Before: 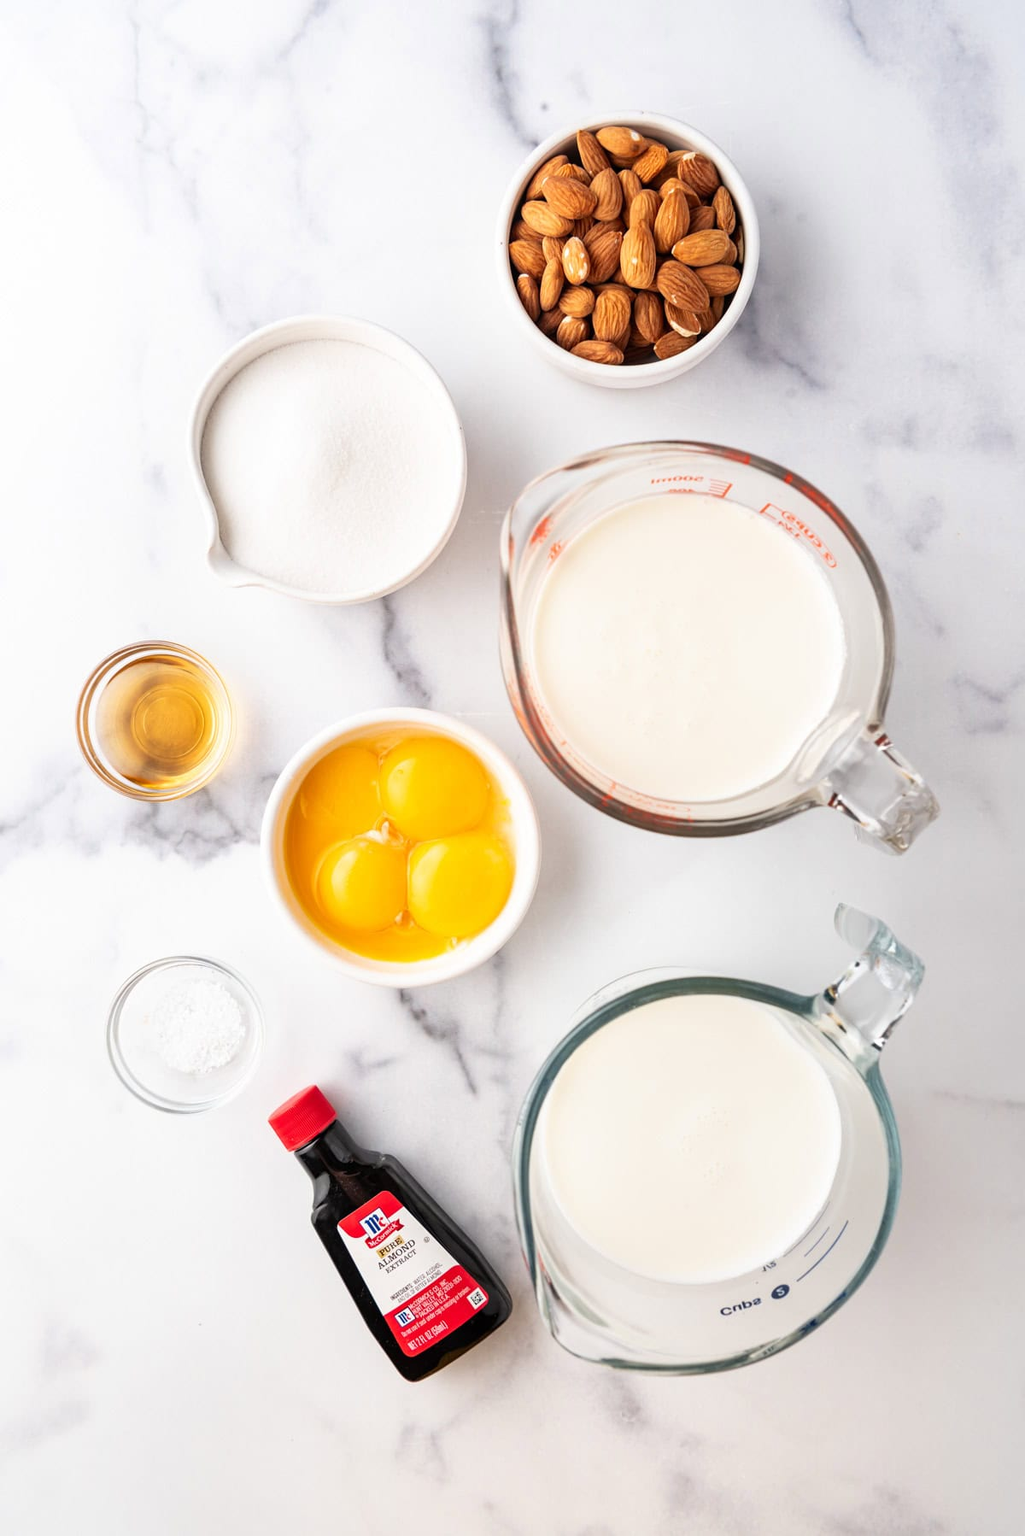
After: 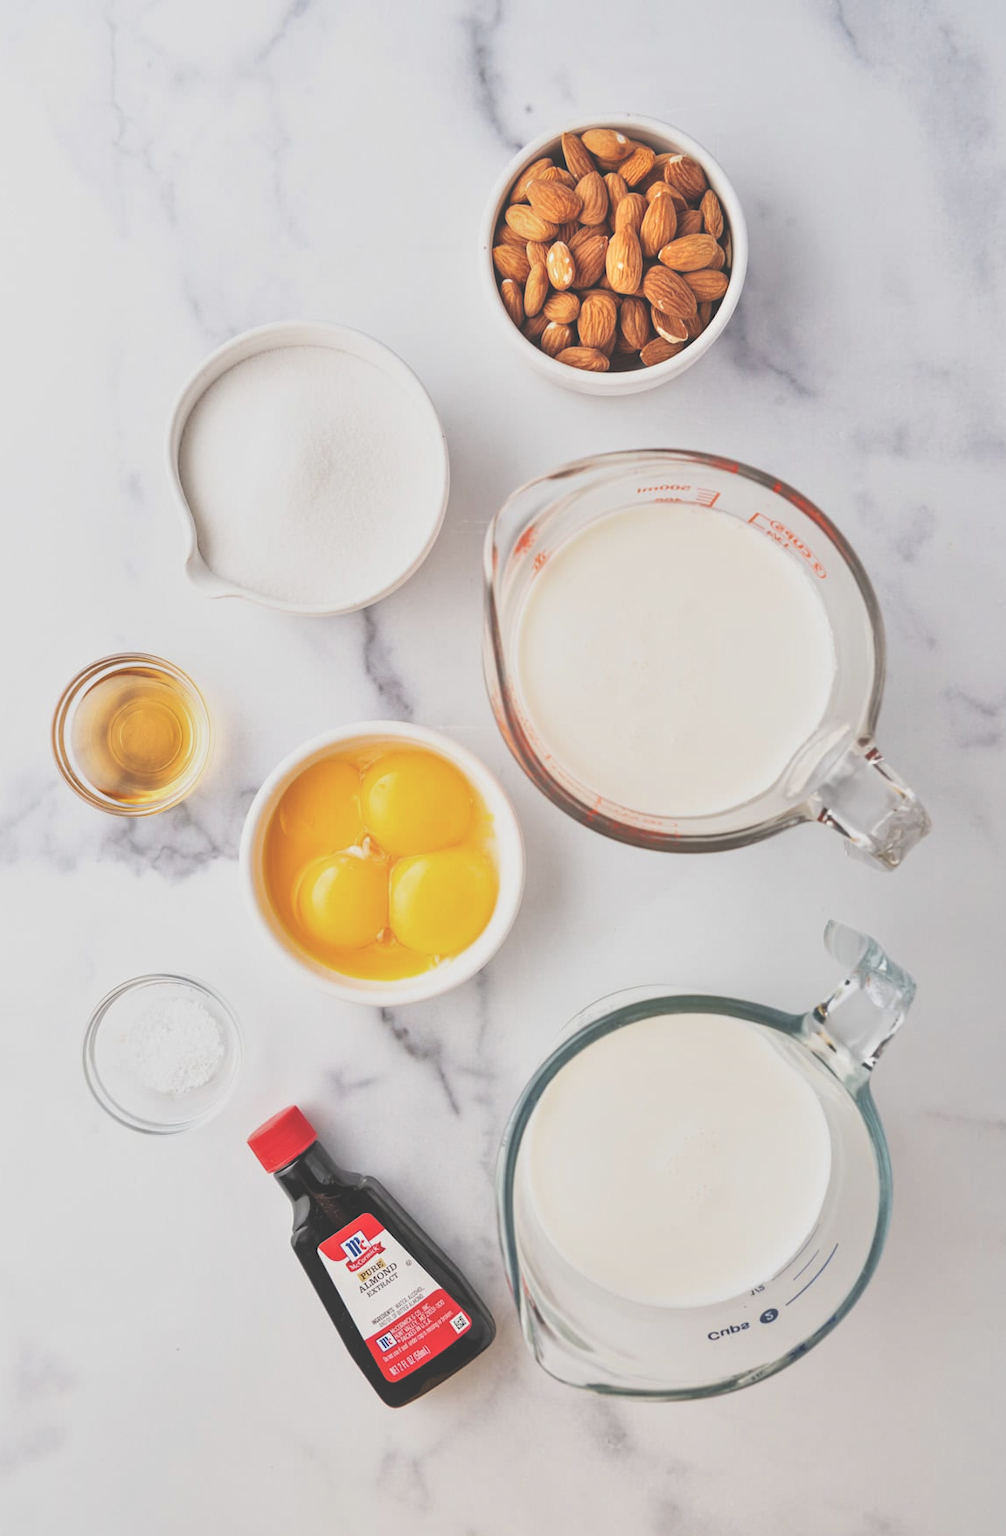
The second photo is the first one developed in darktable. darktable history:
exposure: black level correction -0.037, exposure -0.498 EV, compensate highlight preservation false
contrast brightness saturation: saturation -0.062
crop and rotate: left 2.568%, right 1.09%, bottom 1.831%
tone equalizer: -8 EV 0.017 EV, -7 EV -0.006 EV, -6 EV 0.029 EV, -5 EV 0.047 EV, -4 EV 0.252 EV, -3 EV 0.642 EV, -2 EV 0.59 EV, -1 EV 0.209 EV, +0 EV 0.014 EV, mask exposure compensation -0.512 EV
